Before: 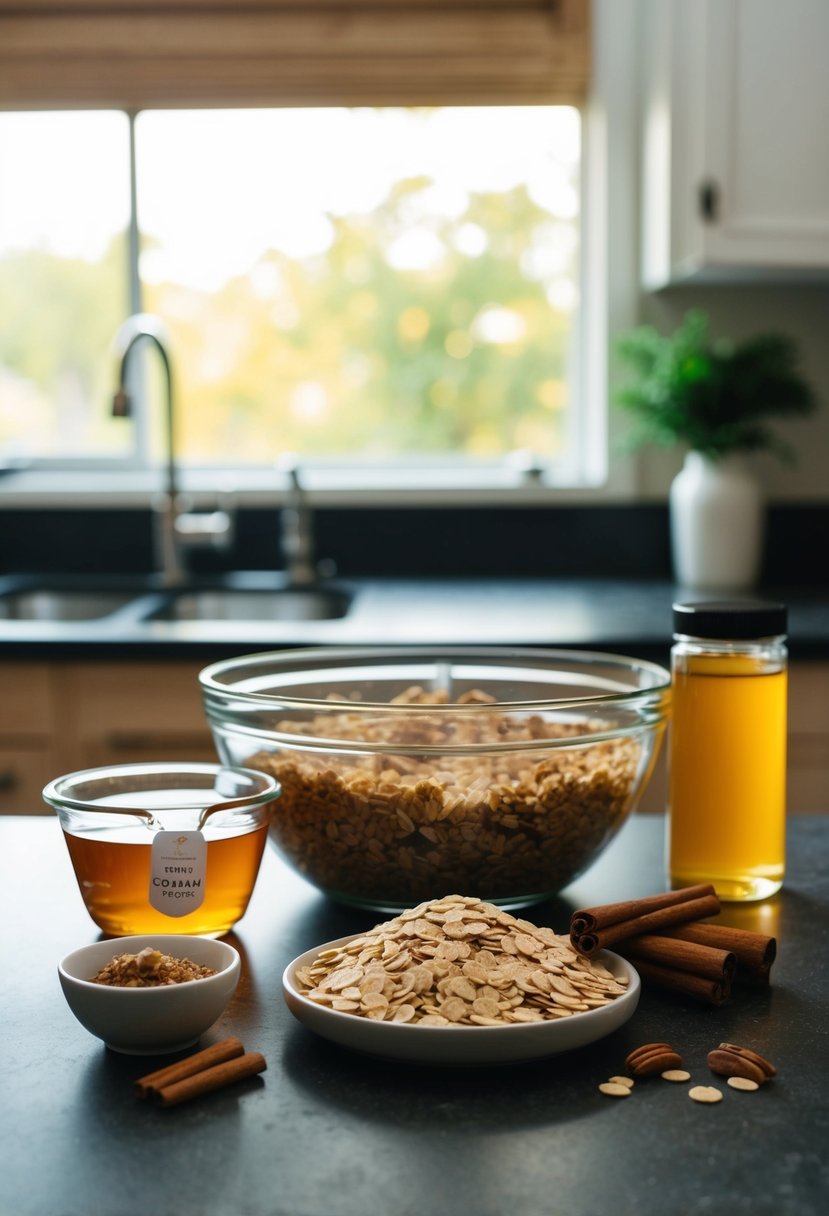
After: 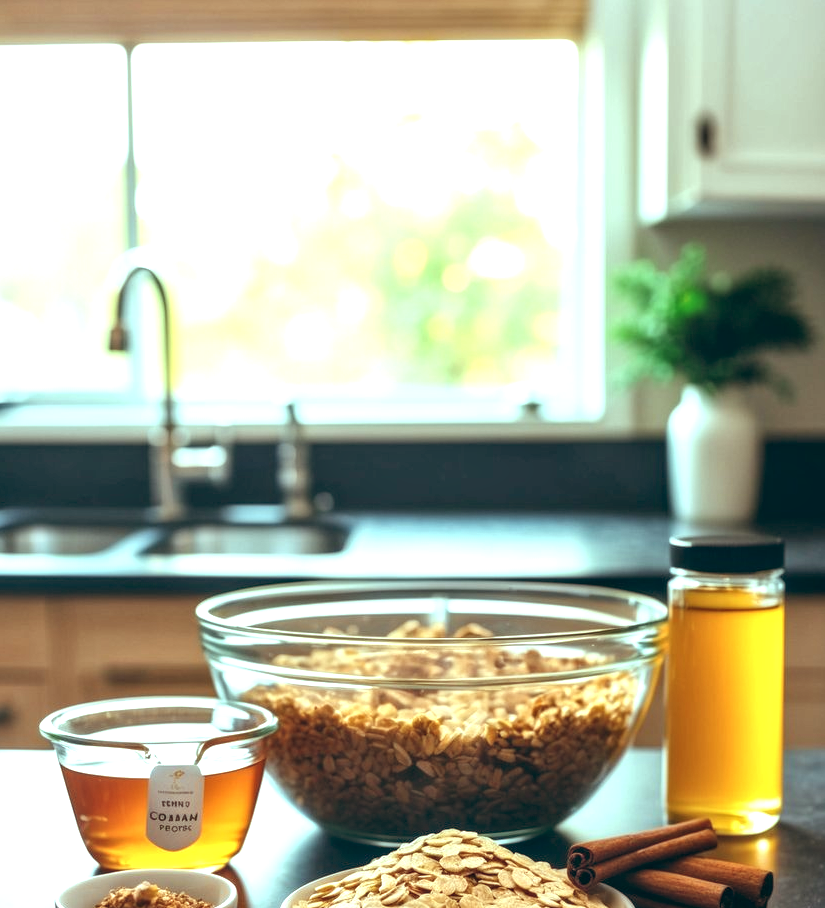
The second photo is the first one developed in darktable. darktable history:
color balance: lift [1.003, 0.993, 1.001, 1.007], gamma [1.018, 1.072, 0.959, 0.928], gain [0.974, 0.873, 1.031, 1.127]
local contrast: detail 130%
exposure: exposure 0.95 EV, compensate highlight preservation false
crop: left 0.387%, top 5.469%, bottom 19.809%
white balance: red 1.029, blue 0.92
